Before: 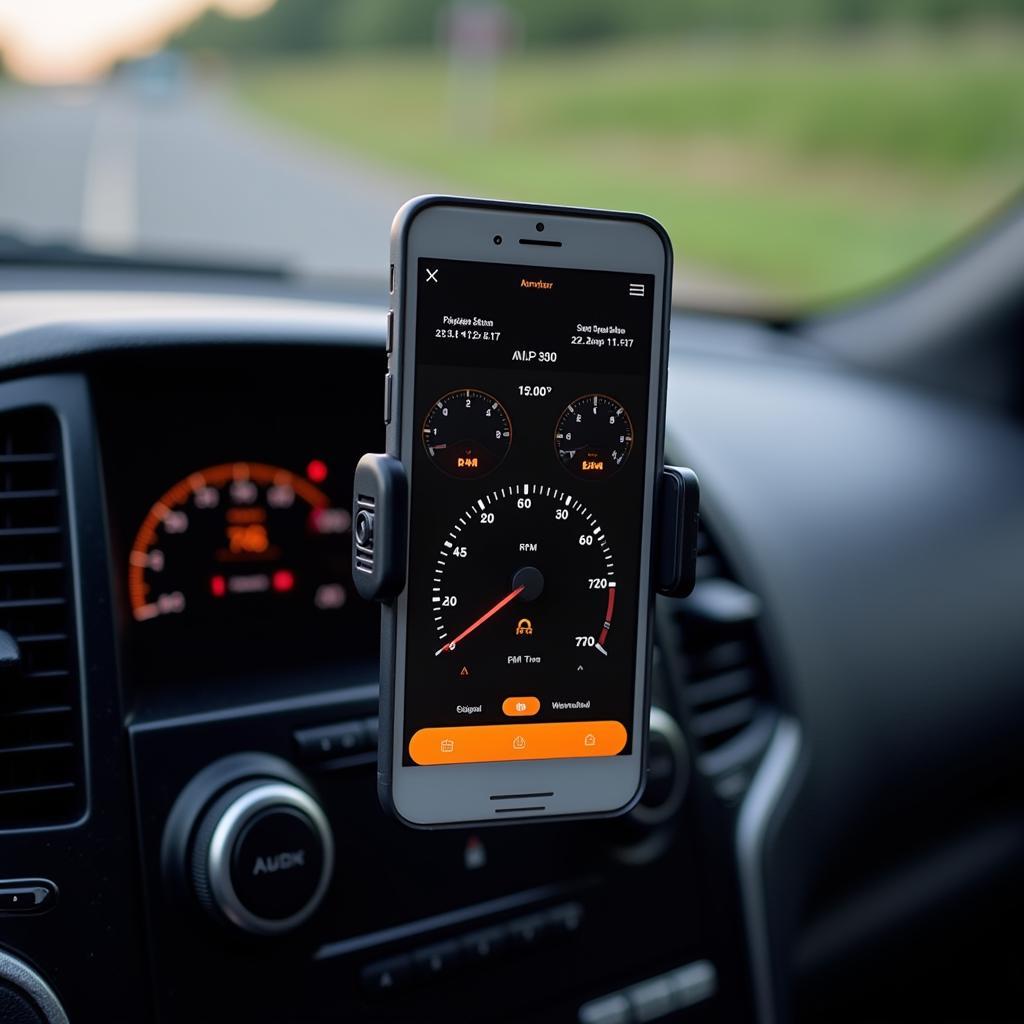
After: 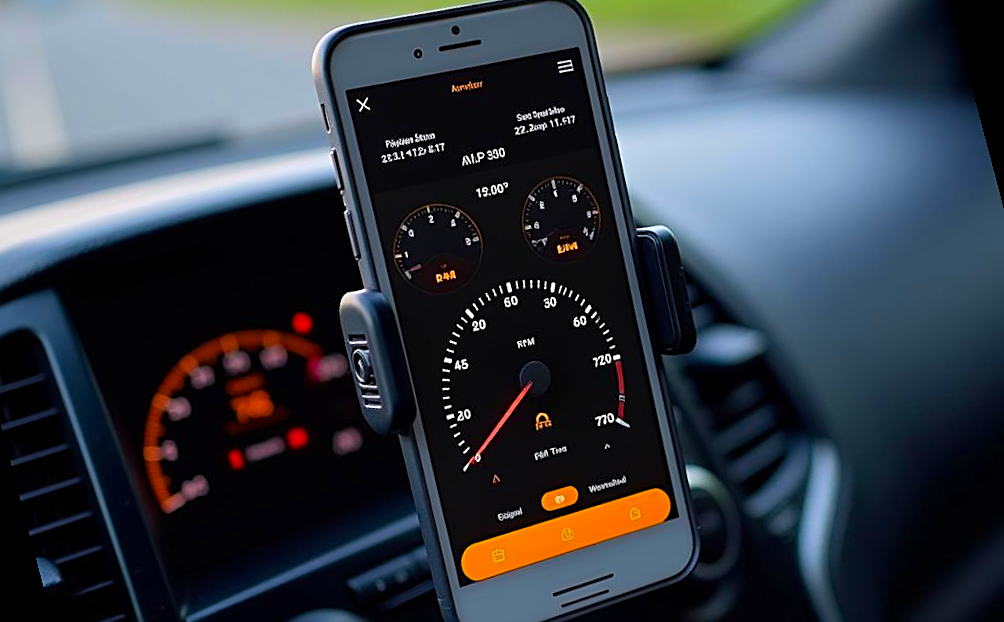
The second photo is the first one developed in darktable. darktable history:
rotate and perspective: rotation -14.8°, crop left 0.1, crop right 0.903, crop top 0.25, crop bottom 0.748
sharpen: on, module defaults
color balance rgb: perceptual saturation grading › global saturation 30%, global vibrance 30%
